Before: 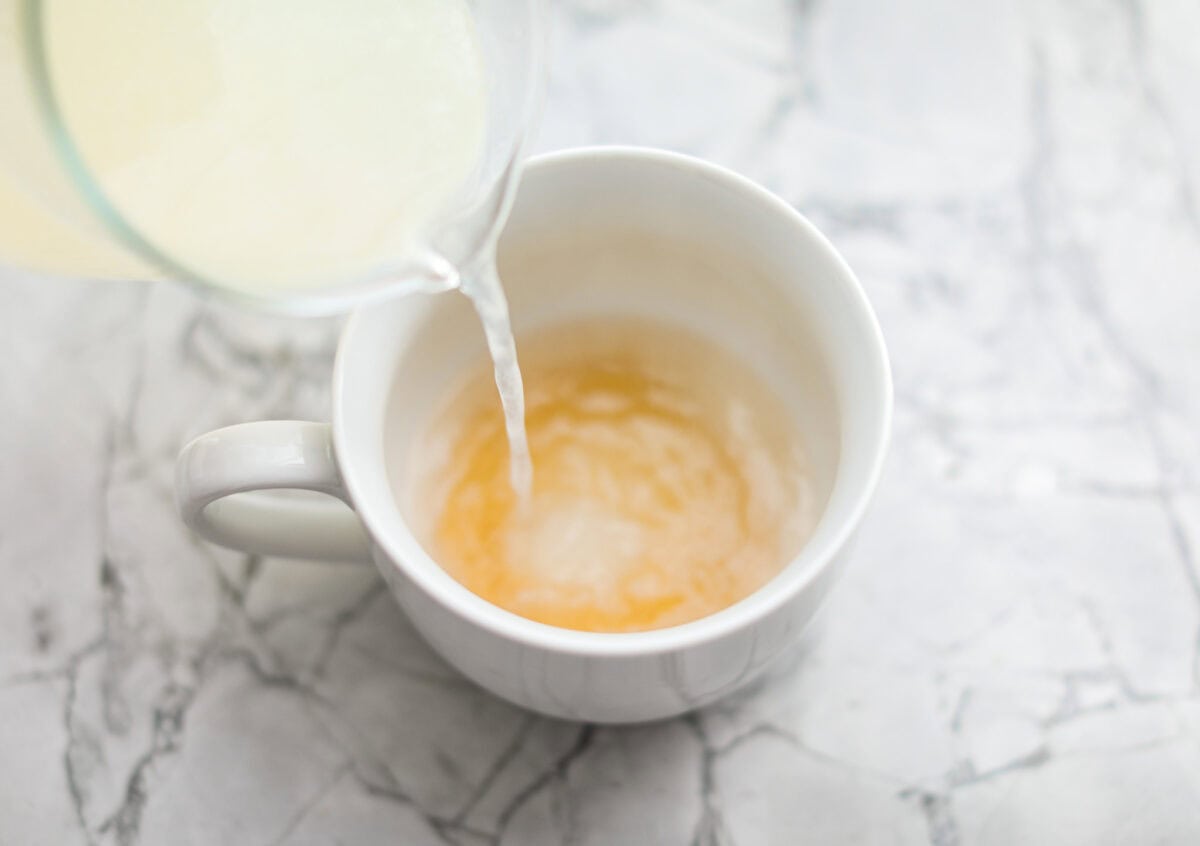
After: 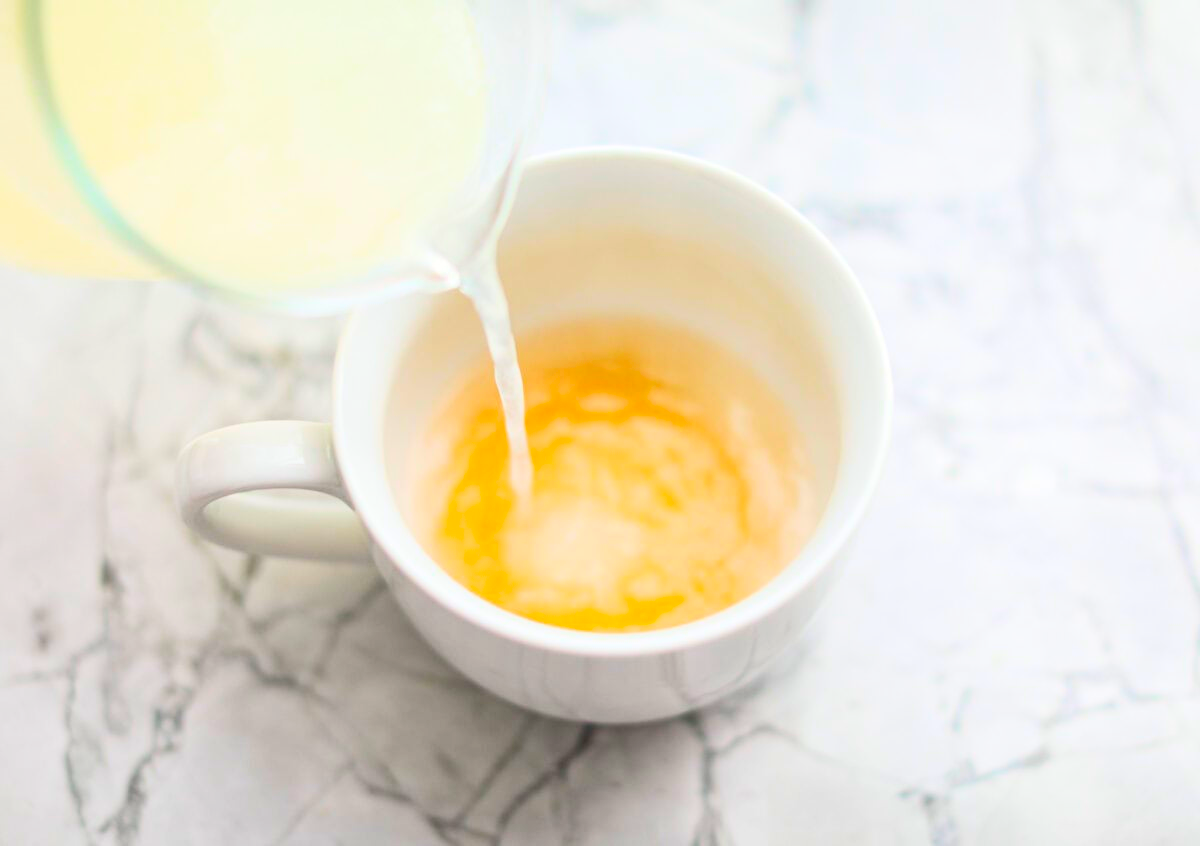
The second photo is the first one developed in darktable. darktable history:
contrast brightness saturation: contrast 0.202, brightness 0.201, saturation 0.804
